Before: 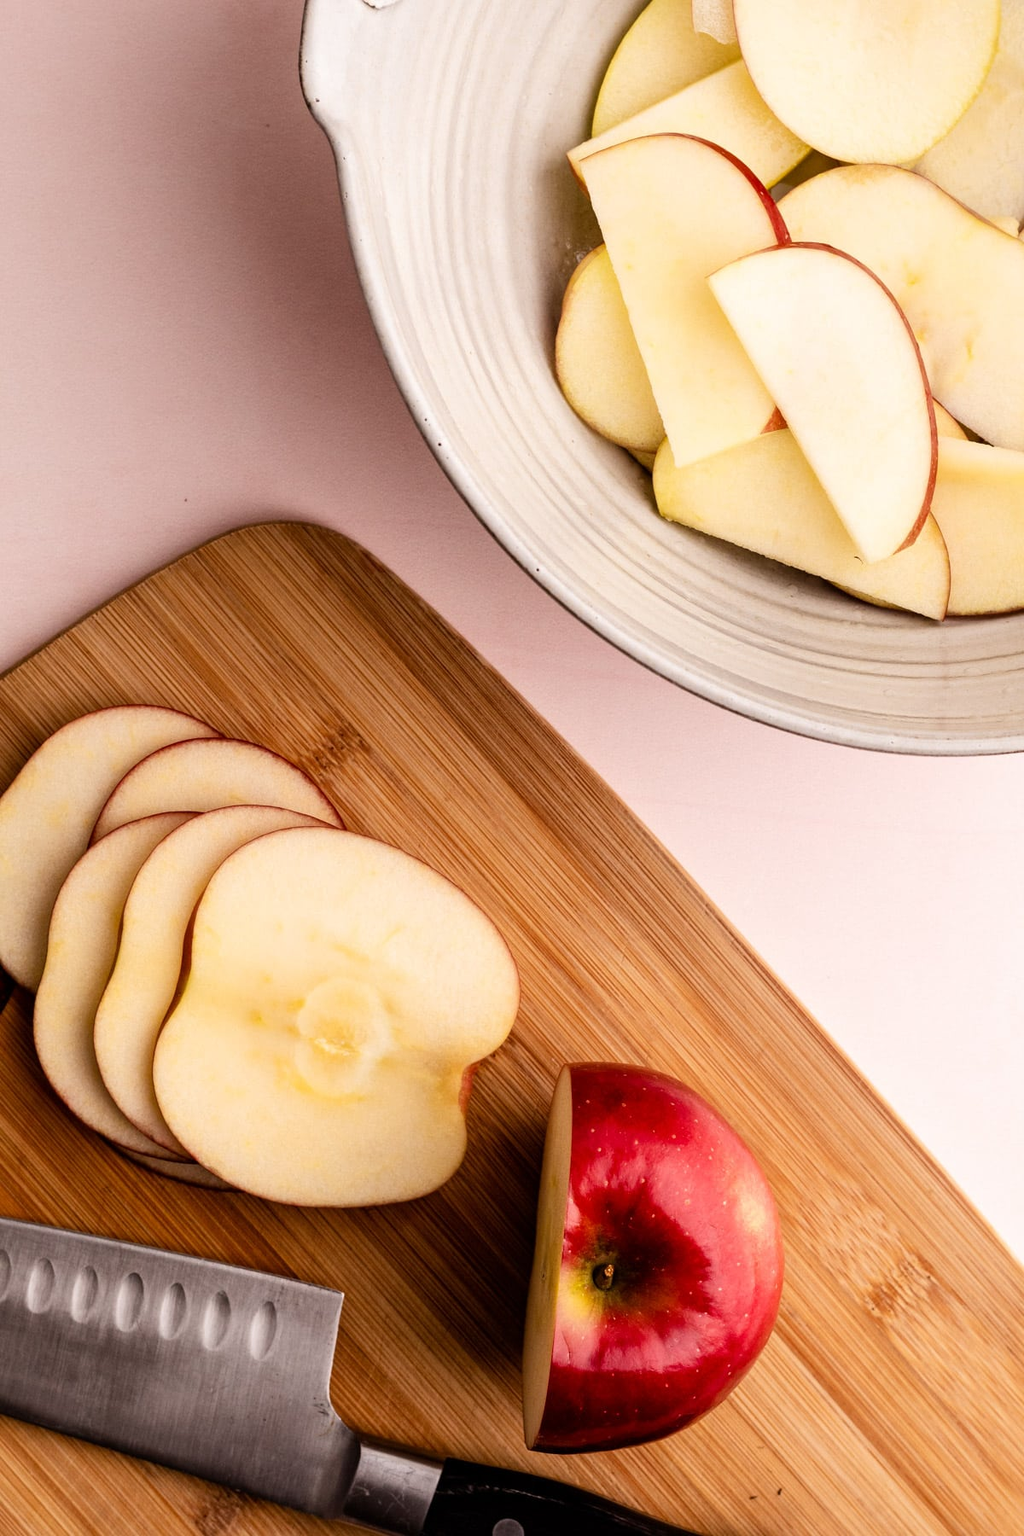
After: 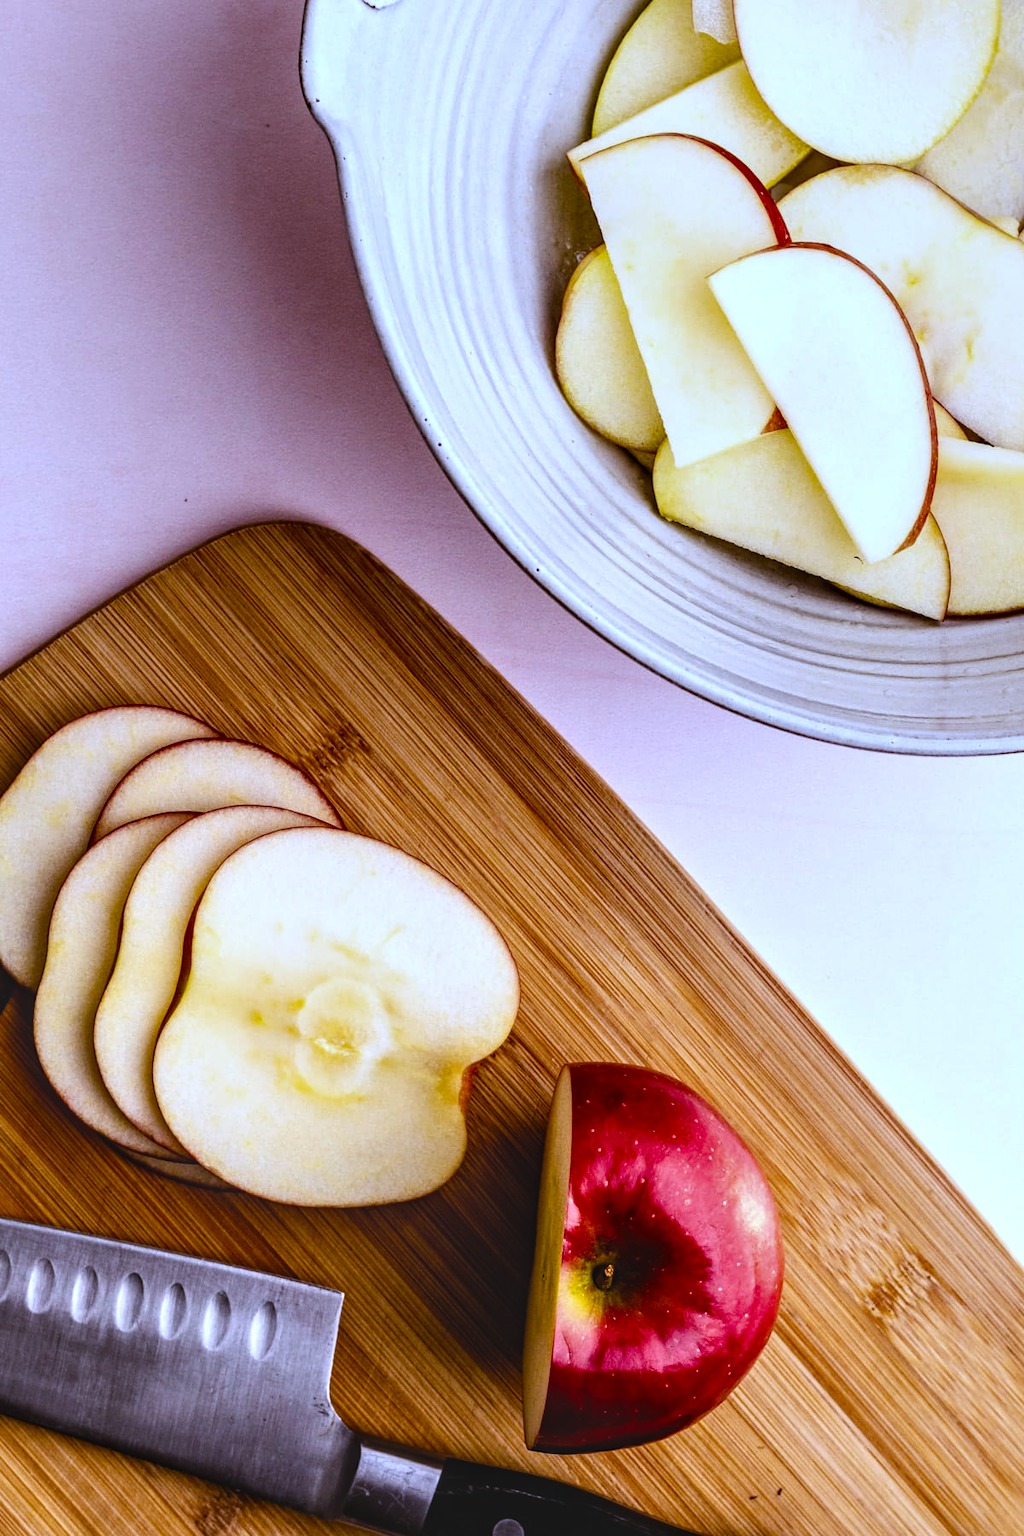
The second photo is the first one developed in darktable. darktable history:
contrast equalizer: y [[0.5, 0.504, 0.515, 0.527, 0.535, 0.534], [0.5 ×6], [0.491, 0.387, 0.179, 0.068, 0.068, 0.068], [0 ×5, 0.023], [0 ×6]]
color balance rgb: perceptual saturation grading › global saturation 20%, perceptual saturation grading › highlights -25%, perceptual saturation grading › shadows 25%, global vibrance 50%
exposure: black level correction -0.025, exposure -0.117 EV, compensate highlight preservation false
local contrast: highlights 60%, shadows 60%, detail 160%
white balance: red 0.871, blue 1.249
